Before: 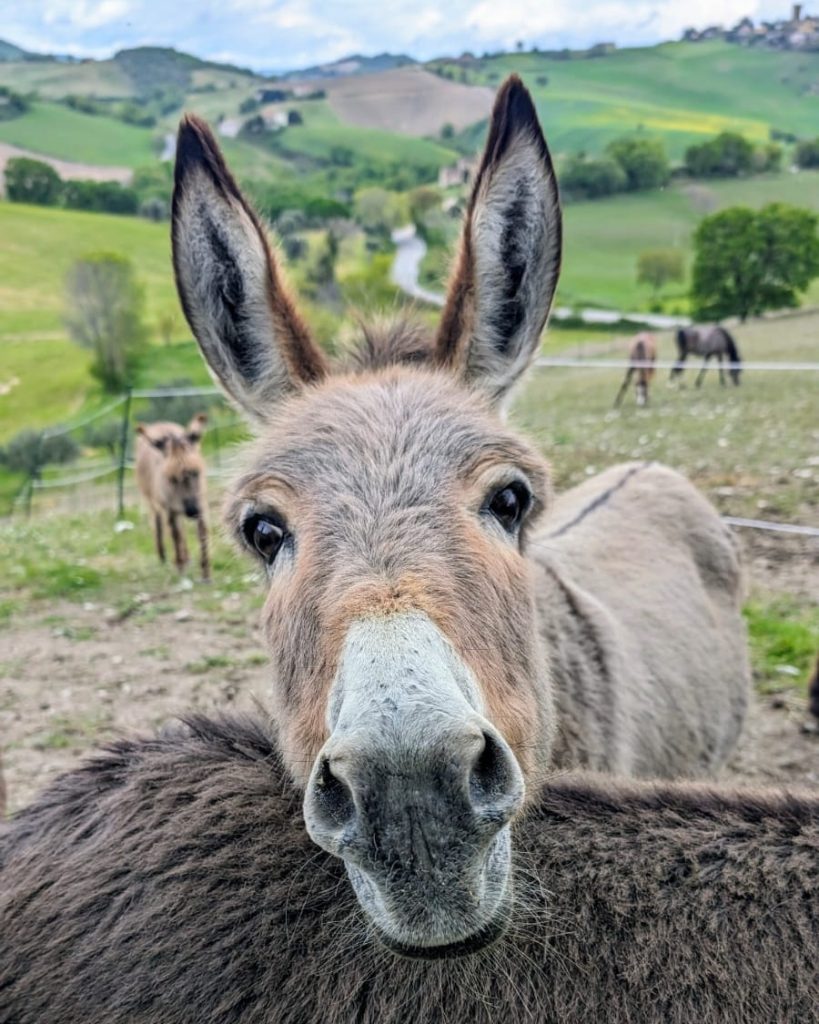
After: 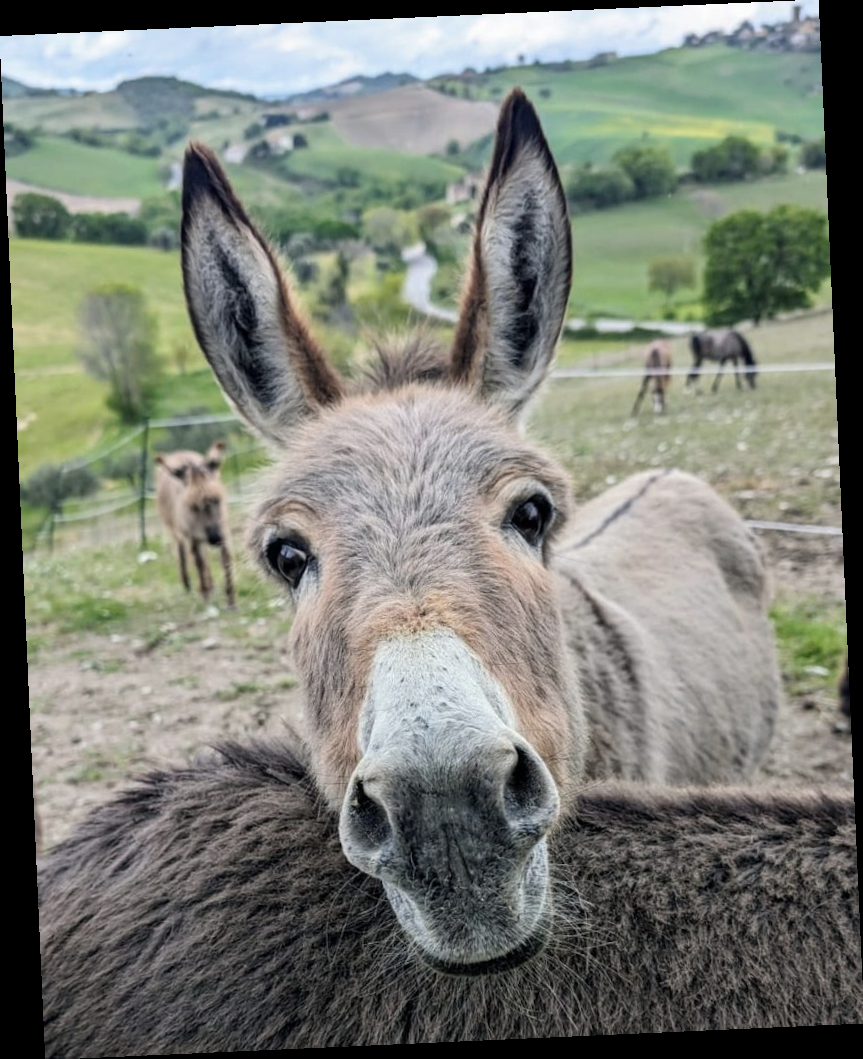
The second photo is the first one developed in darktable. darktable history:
contrast brightness saturation: contrast 0.06, brightness -0.01, saturation -0.23
color balance: on, module defaults
rotate and perspective: rotation -2.56°, automatic cropping off
